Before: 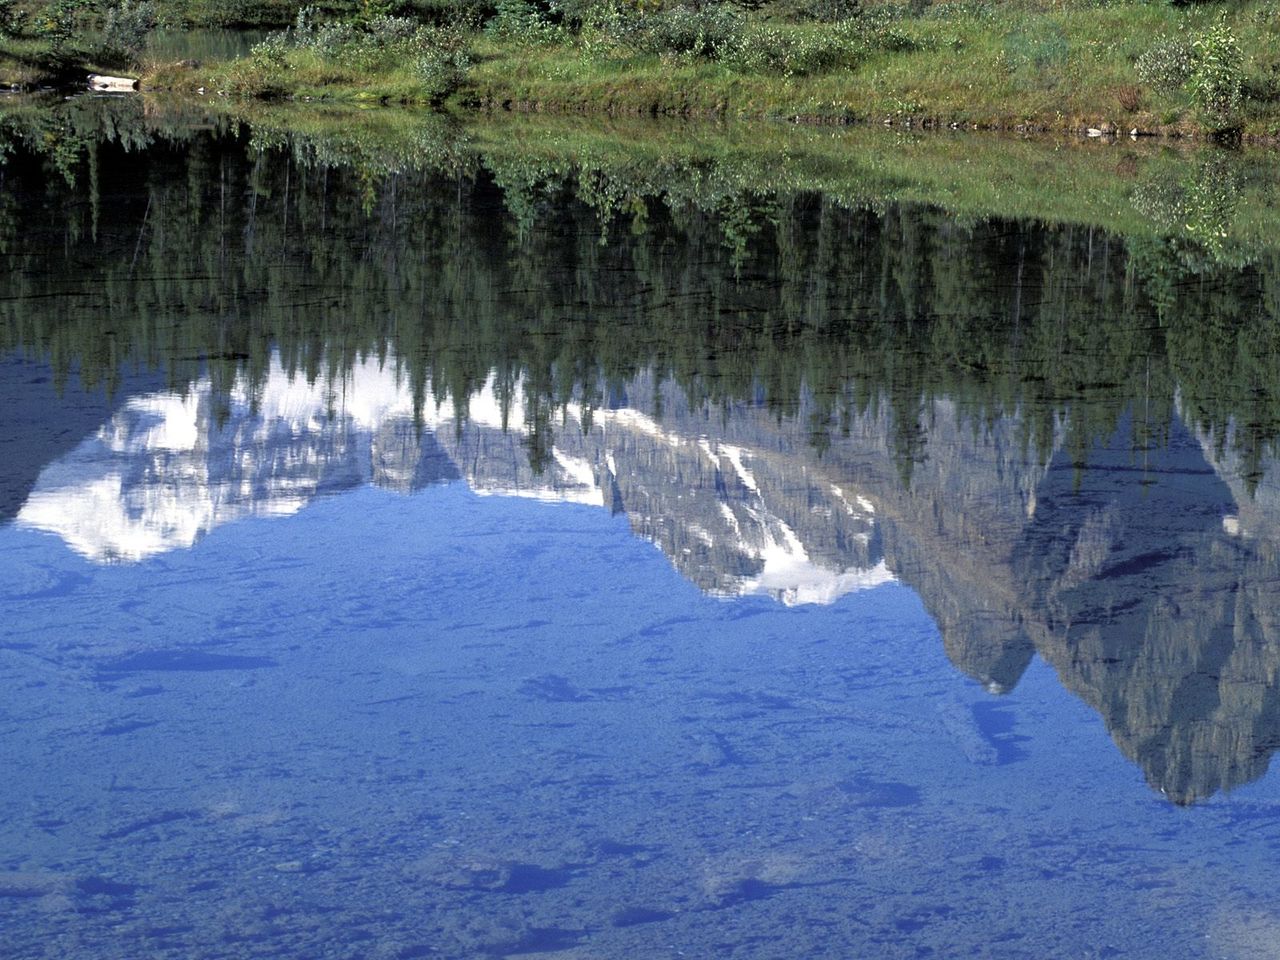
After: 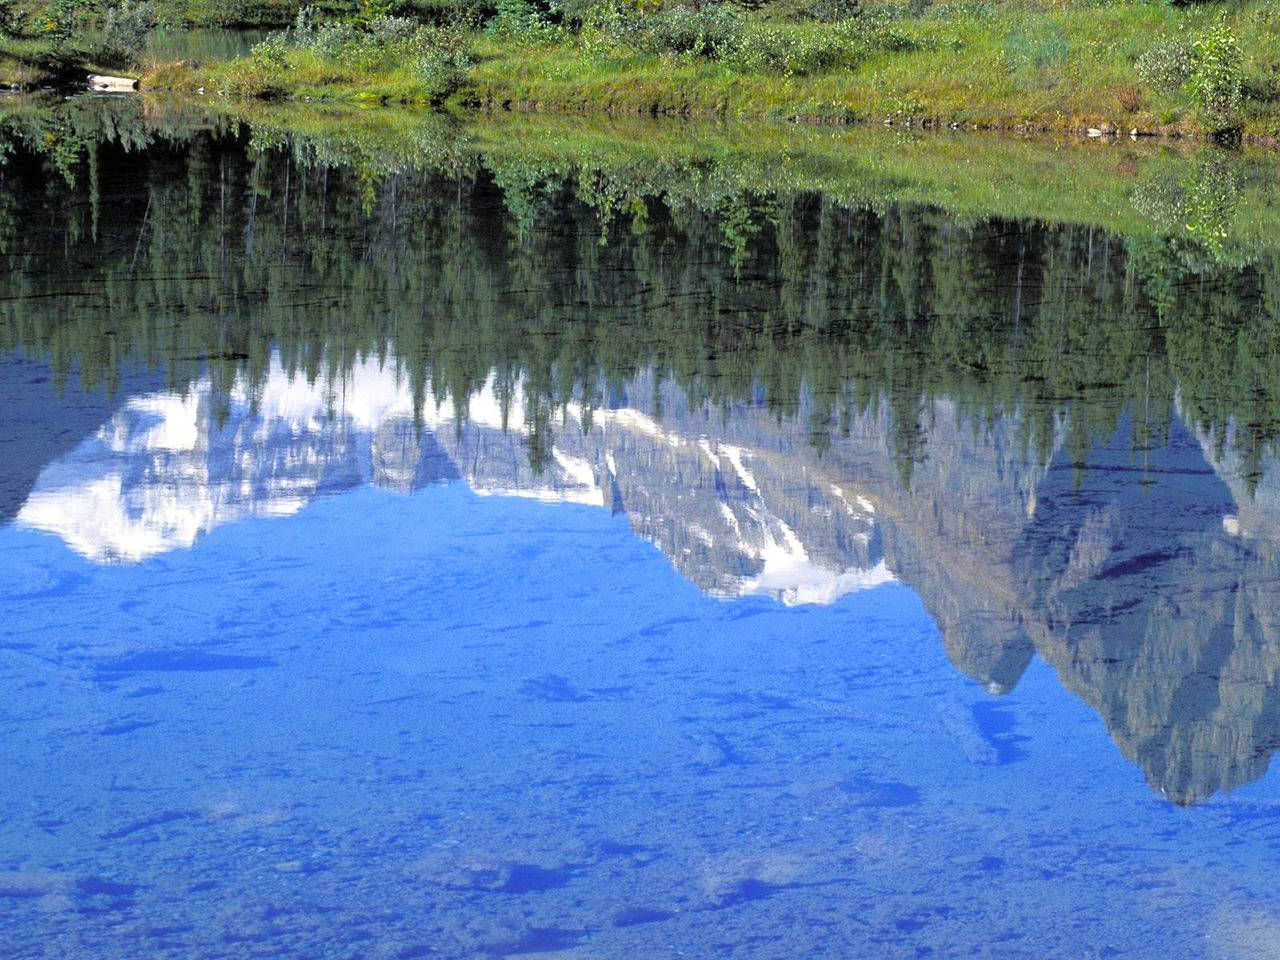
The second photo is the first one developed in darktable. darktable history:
color balance rgb: linear chroma grading › global chroma 15%, perceptual saturation grading › global saturation 30%
contrast brightness saturation: brightness 0.15
